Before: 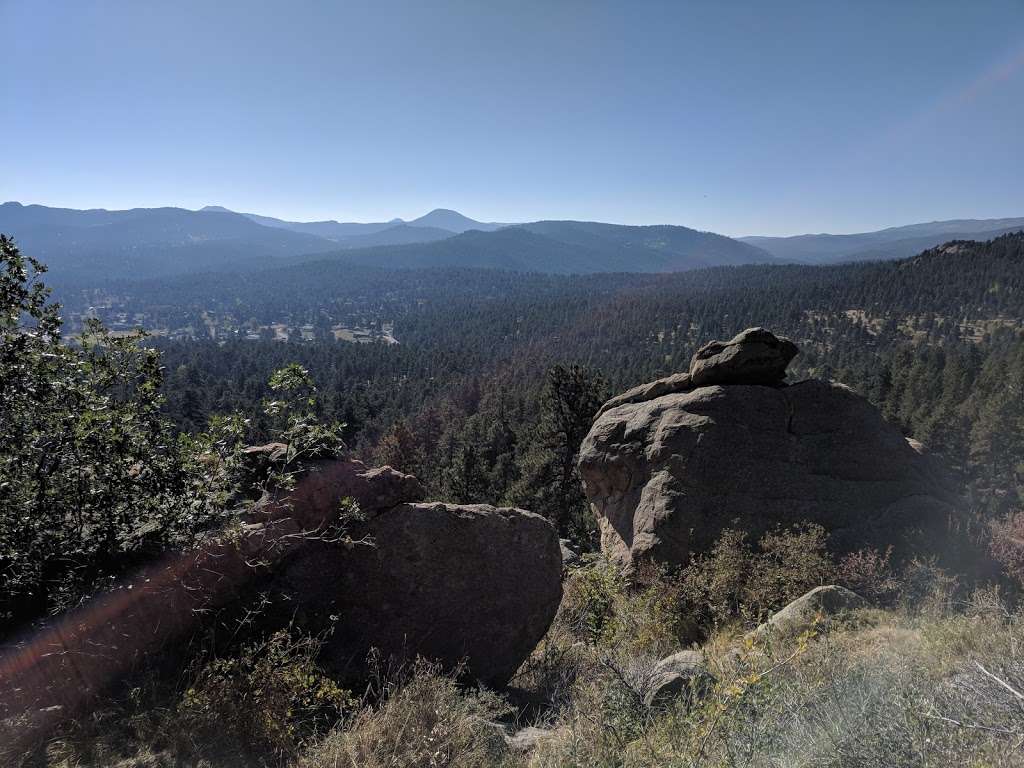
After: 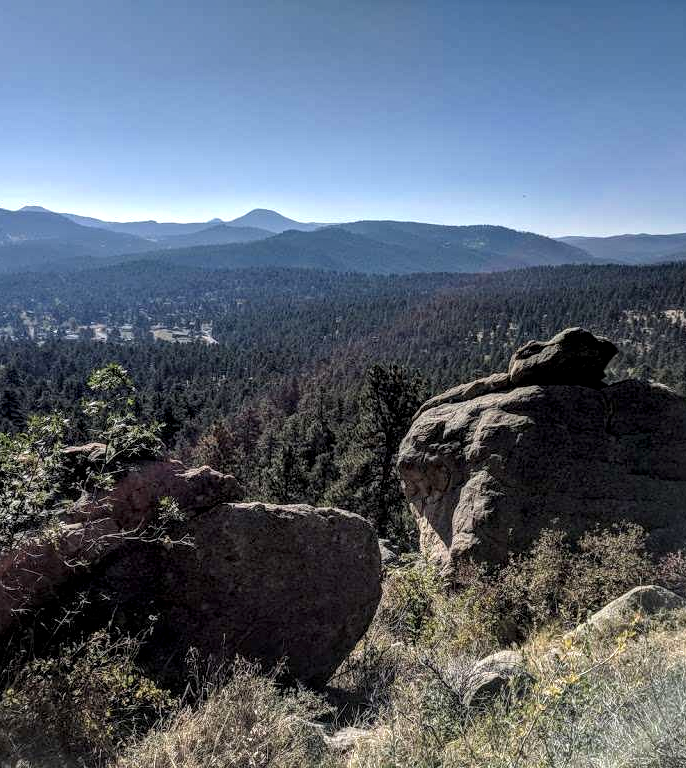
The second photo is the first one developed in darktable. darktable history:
contrast brightness saturation: contrast -0.101, brightness 0.043, saturation 0.076
local contrast: highlights 17%, detail 187%
color zones: curves: ch0 [(0, 0.465) (0.092, 0.596) (0.289, 0.464) (0.429, 0.453) (0.571, 0.464) (0.714, 0.455) (0.857, 0.462) (1, 0.465)]
crop and rotate: left 17.695%, right 15.246%
haze removal: compatibility mode true, adaptive false
